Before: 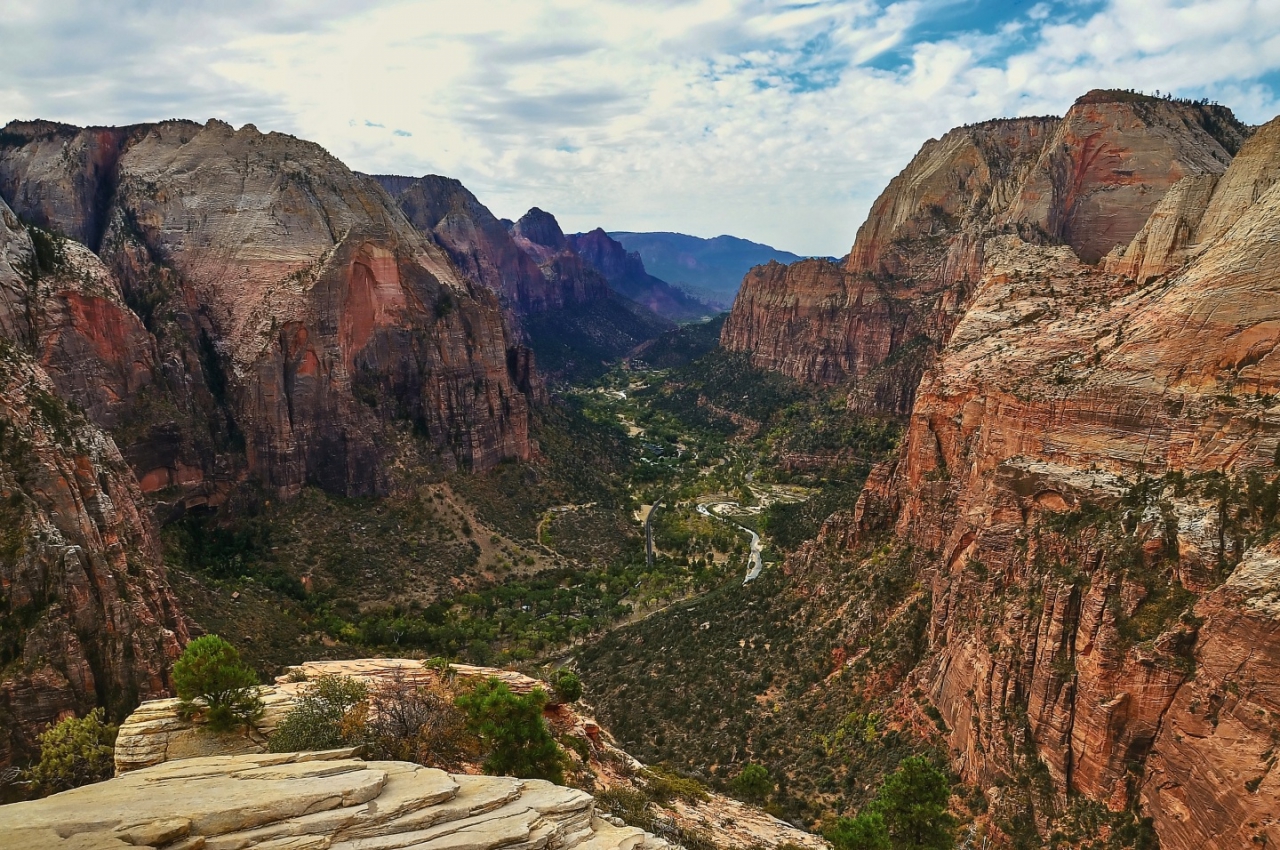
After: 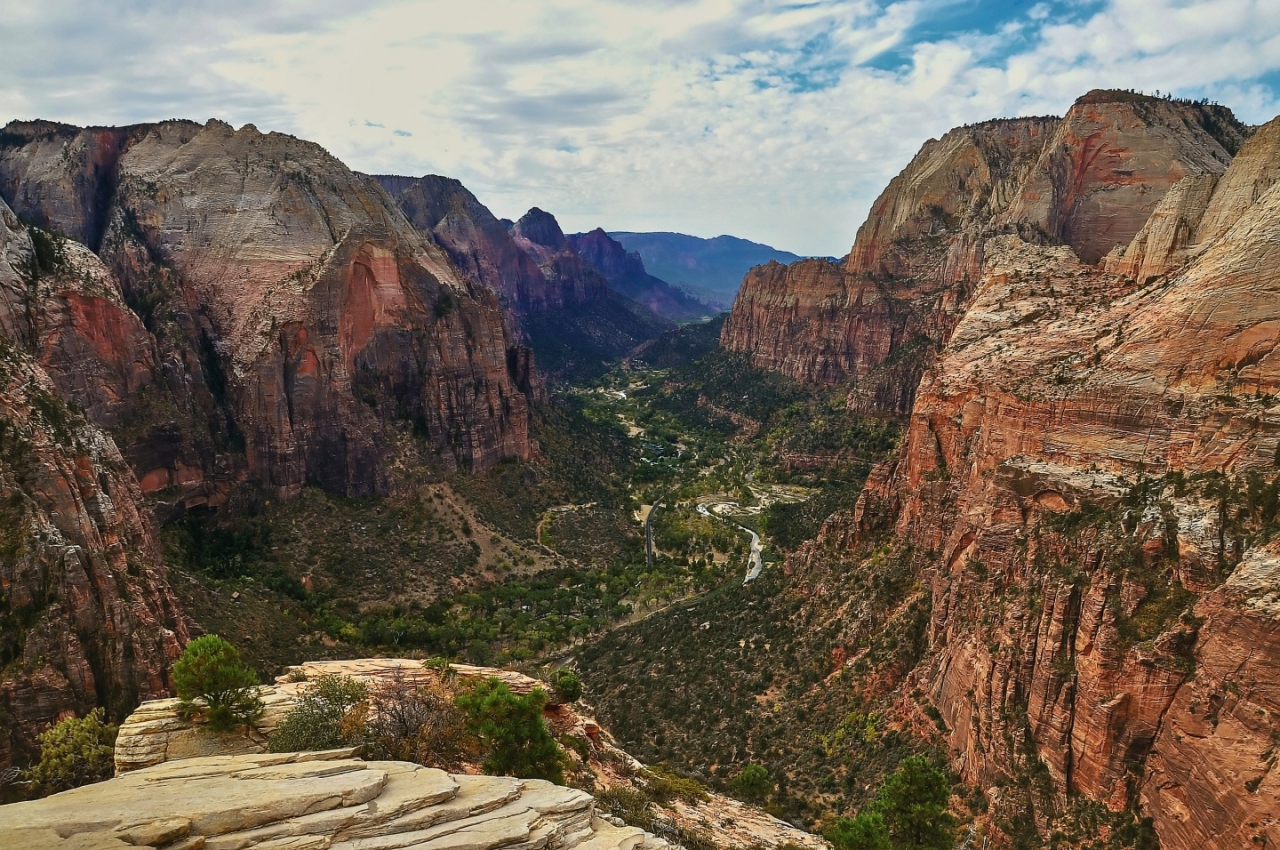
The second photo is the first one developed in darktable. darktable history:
color correction: saturation 0.98
tone equalizer: -8 EV -0.002 EV, -7 EV 0.005 EV, -6 EV -0.009 EV, -5 EV 0.011 EV, -4 EV -0.012 EV, -3 EV 0.007 EV, -2 EV -0.062 EV, -1 EV -0.293 EV, +0 EV -0.582 EV, smoothing diameter 2%, edges refinement/feathering 20, mask exposure compensation -1.57 EV, filter diffusion 5
